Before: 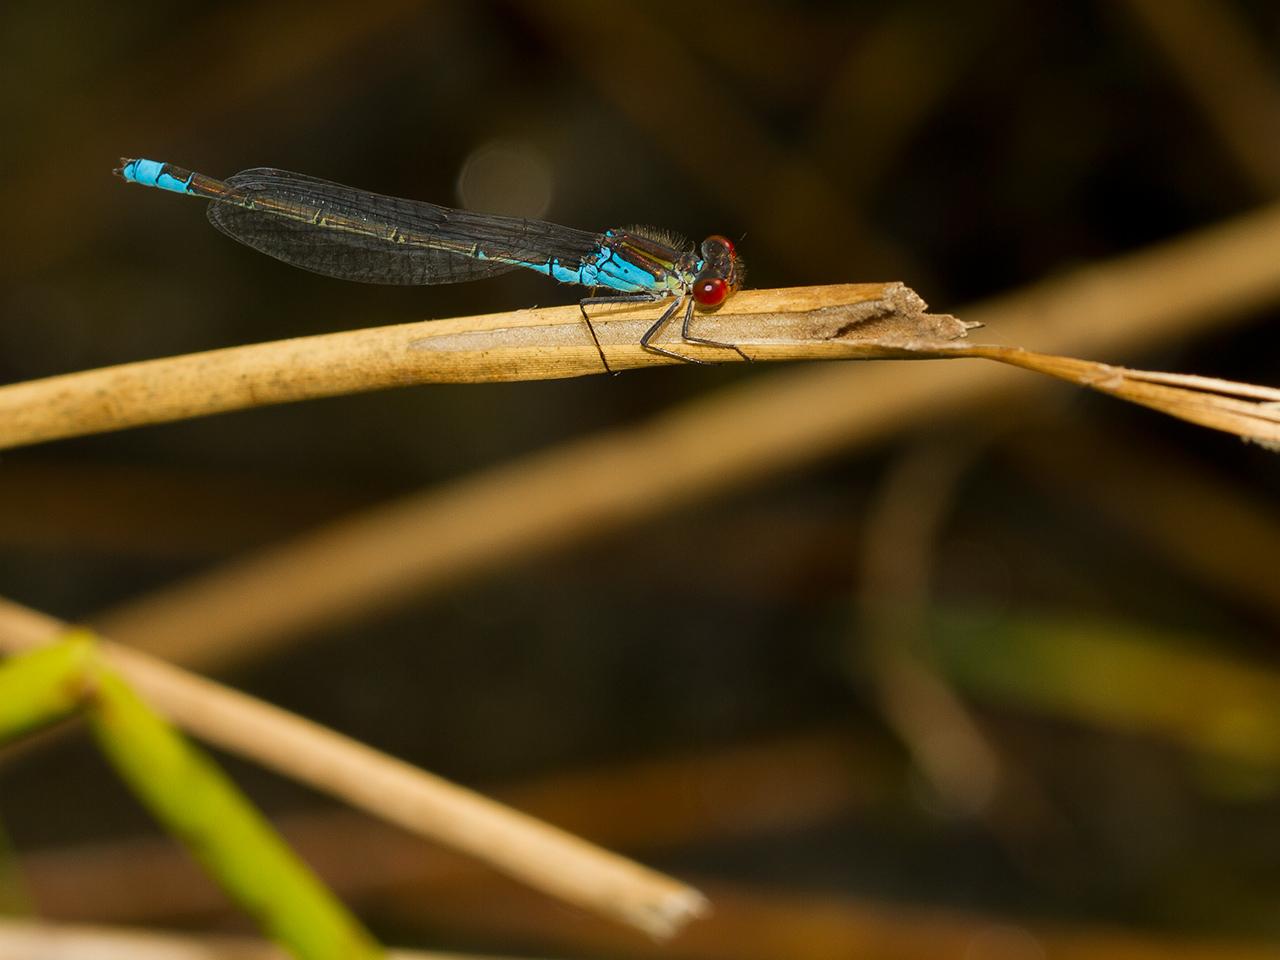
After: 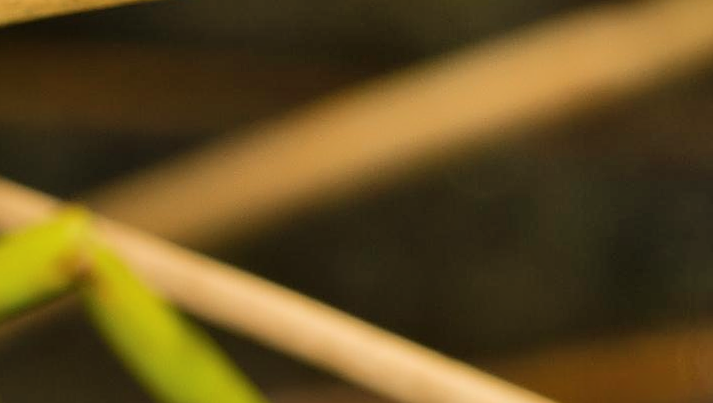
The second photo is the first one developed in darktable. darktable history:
rotate and perspective: rotation -0.45°, automatic cropping original format, crop left 0.008, crop right 0.992, crop top 0.012, crop bottom 0.988
crop: top 44.483%, right 43.593%, bottom 12.892%
sharpen: on, module defaults
shadows and highlights: shadows 60, highlights -60.23, soften with gaussian
